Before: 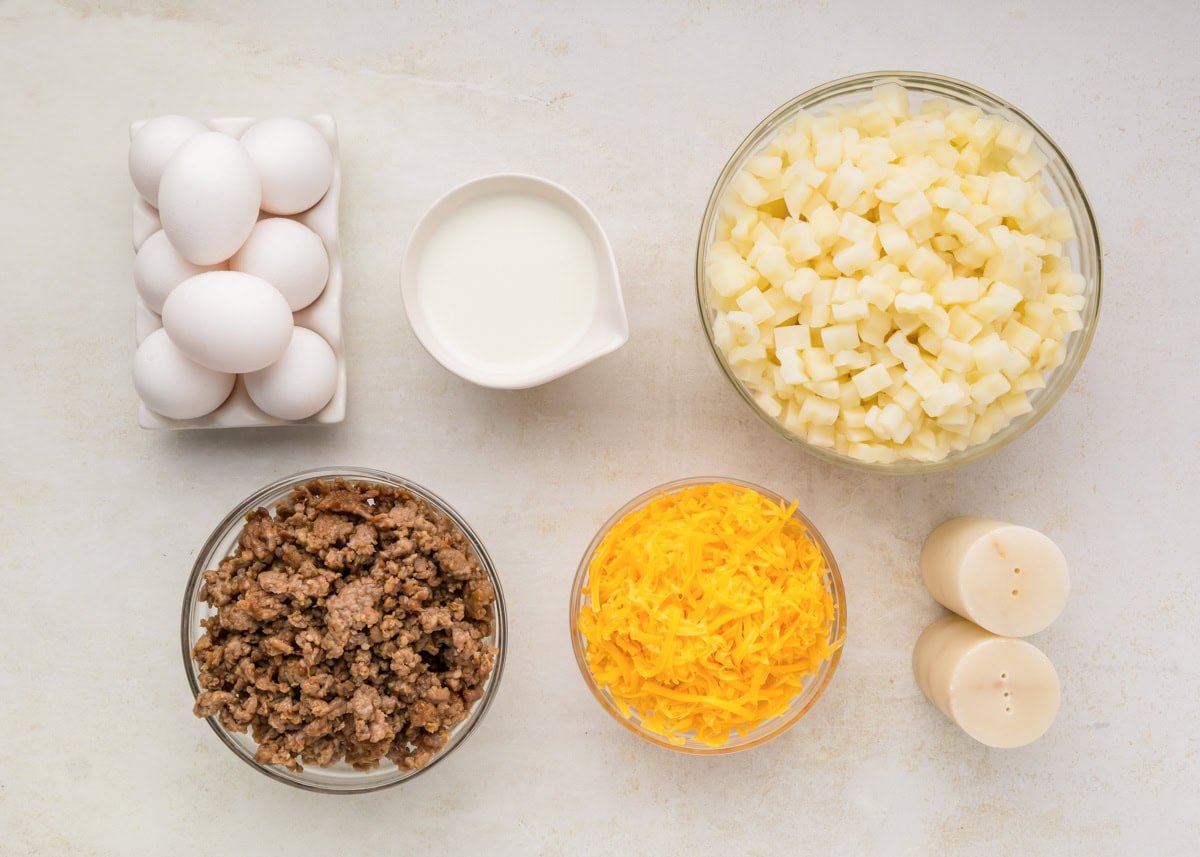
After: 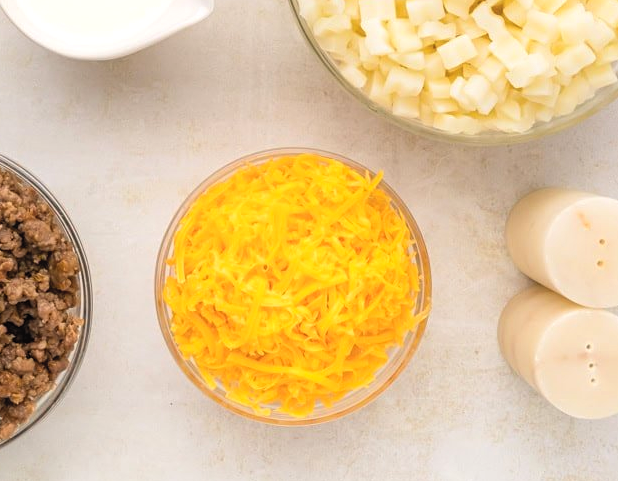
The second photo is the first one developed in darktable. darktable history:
levels: levels [0.062, 0.494, 0.925]
crop: left 34.634%, top 38.392%, right 13.804%, bottom 5.45%
contrast equalizer: y [[0.439, 0.44, 0.442, 0.457, 0.493, 0.498], [0.5 ×6], [0.5 ×6], [0 ×6], [0 ×6]]
tone equalizer: on, module defaults
